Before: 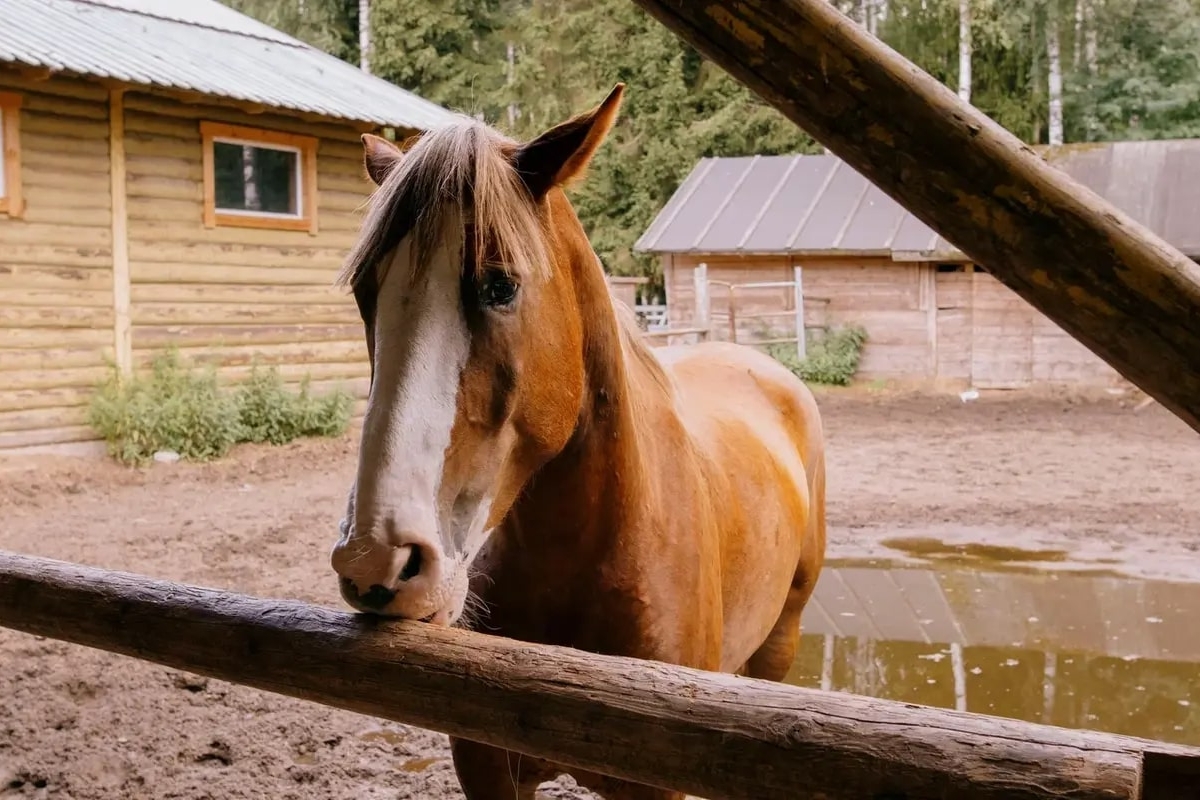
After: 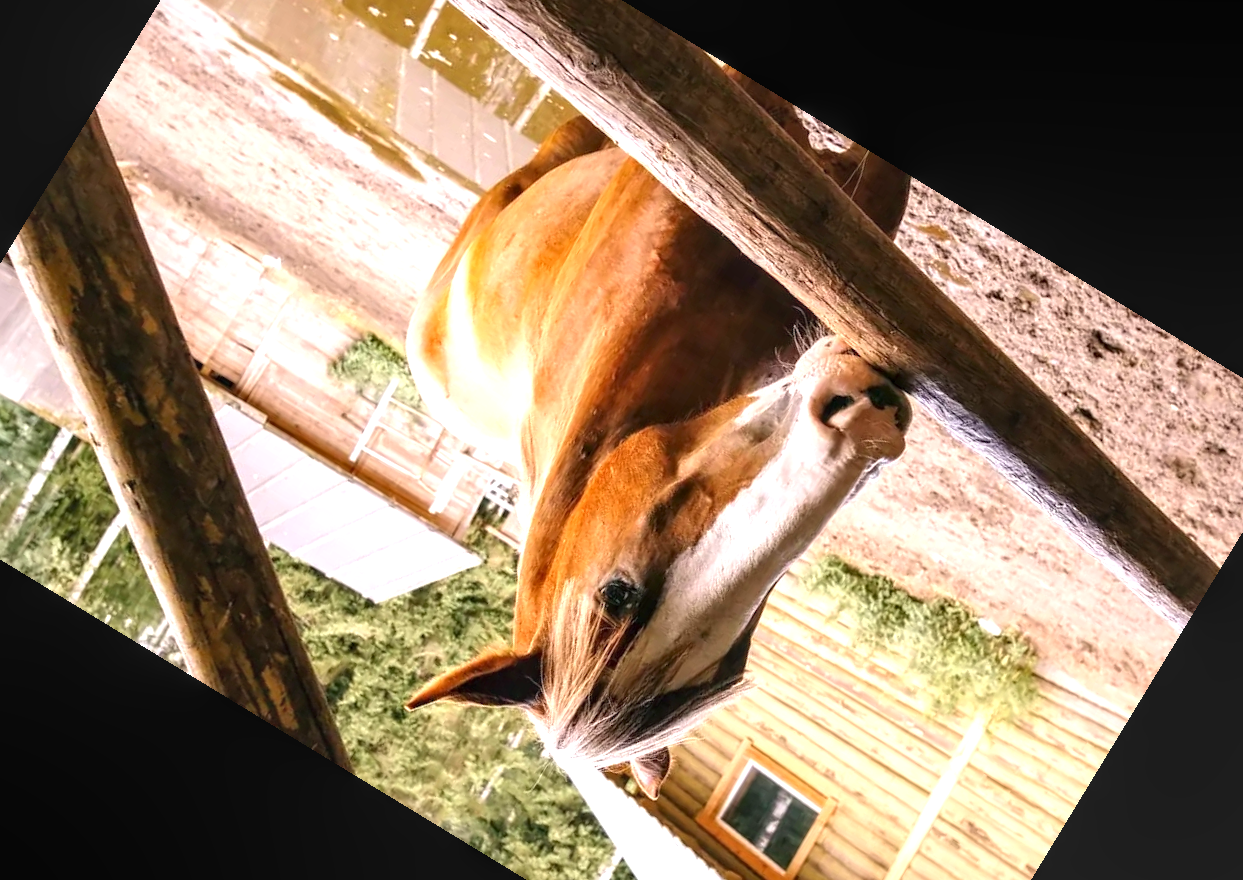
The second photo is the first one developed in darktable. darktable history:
crop and rotate: angle 148.68°, left 9.111%, top 15.603%, right 4.588%, bottom 17.041%
local contrast: on, module defaults
exposure: black level correction 0, exposure 1.2 EV, compensate exposure bias true, compensate highlight preservation false
